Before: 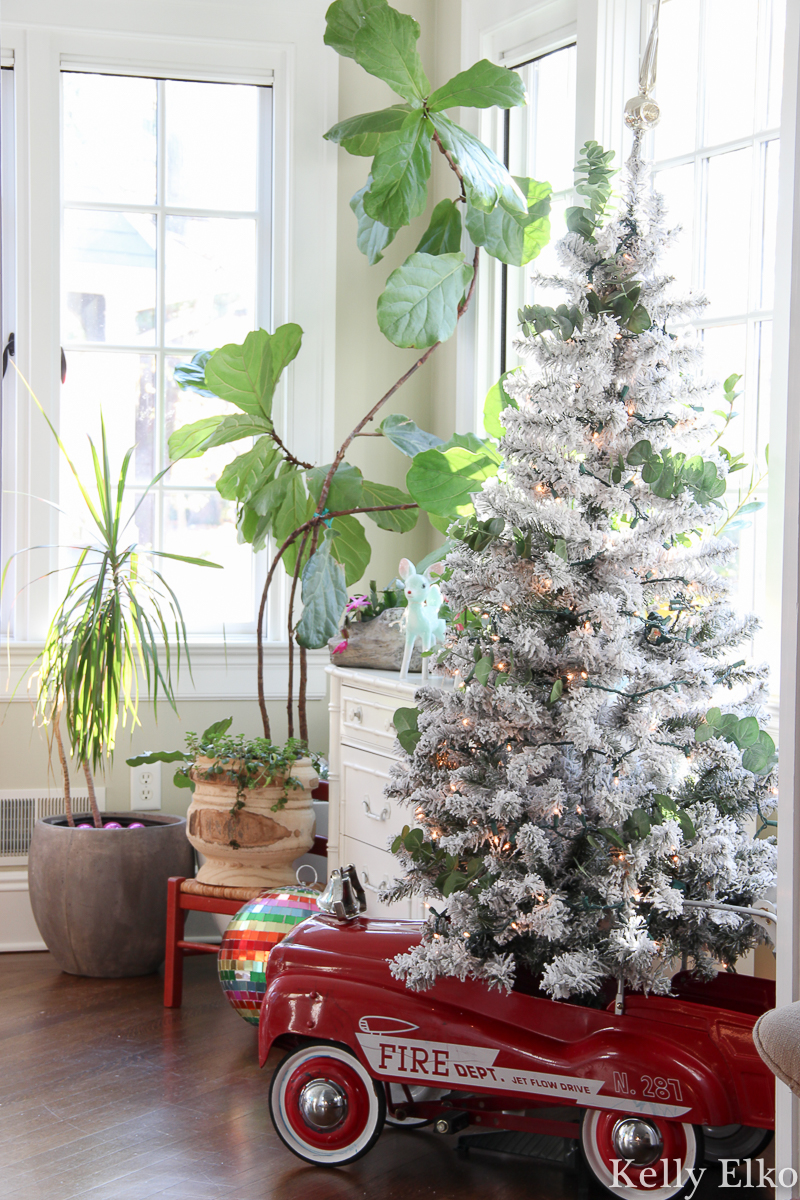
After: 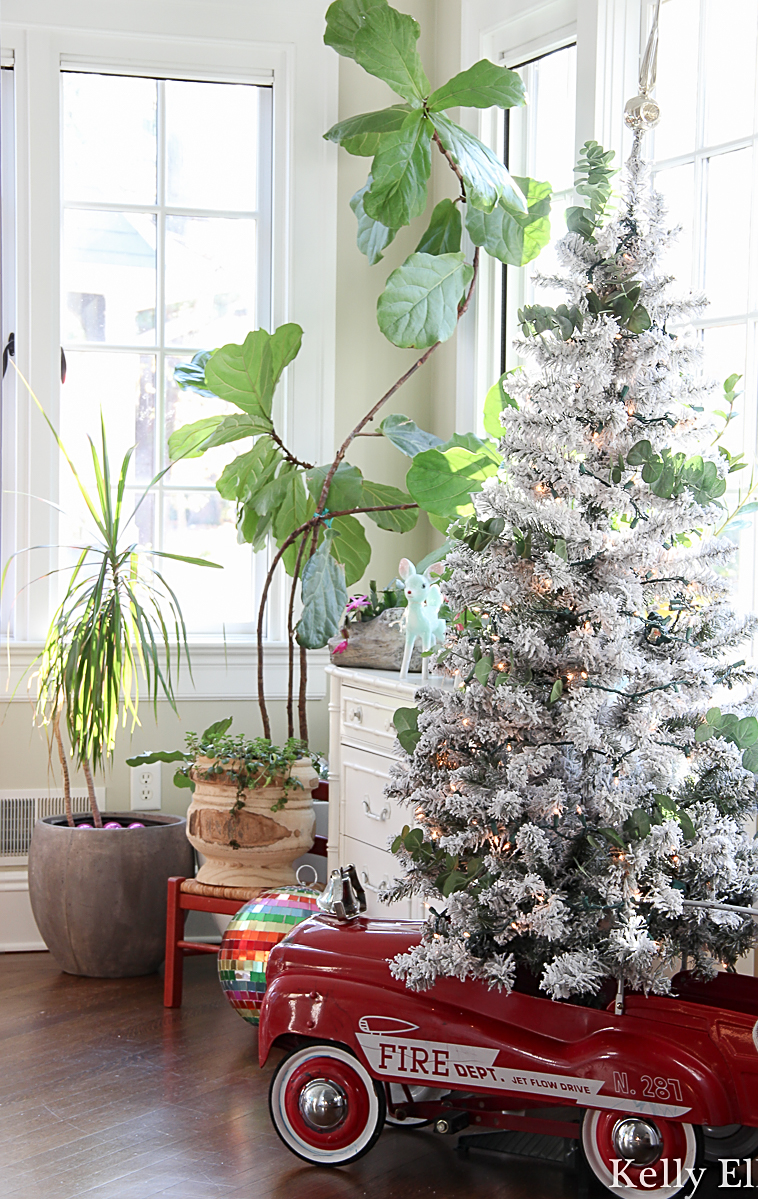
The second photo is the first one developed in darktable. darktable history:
sharpen: on, module defaults
crop and rotate: left 0%, right 5.216%
